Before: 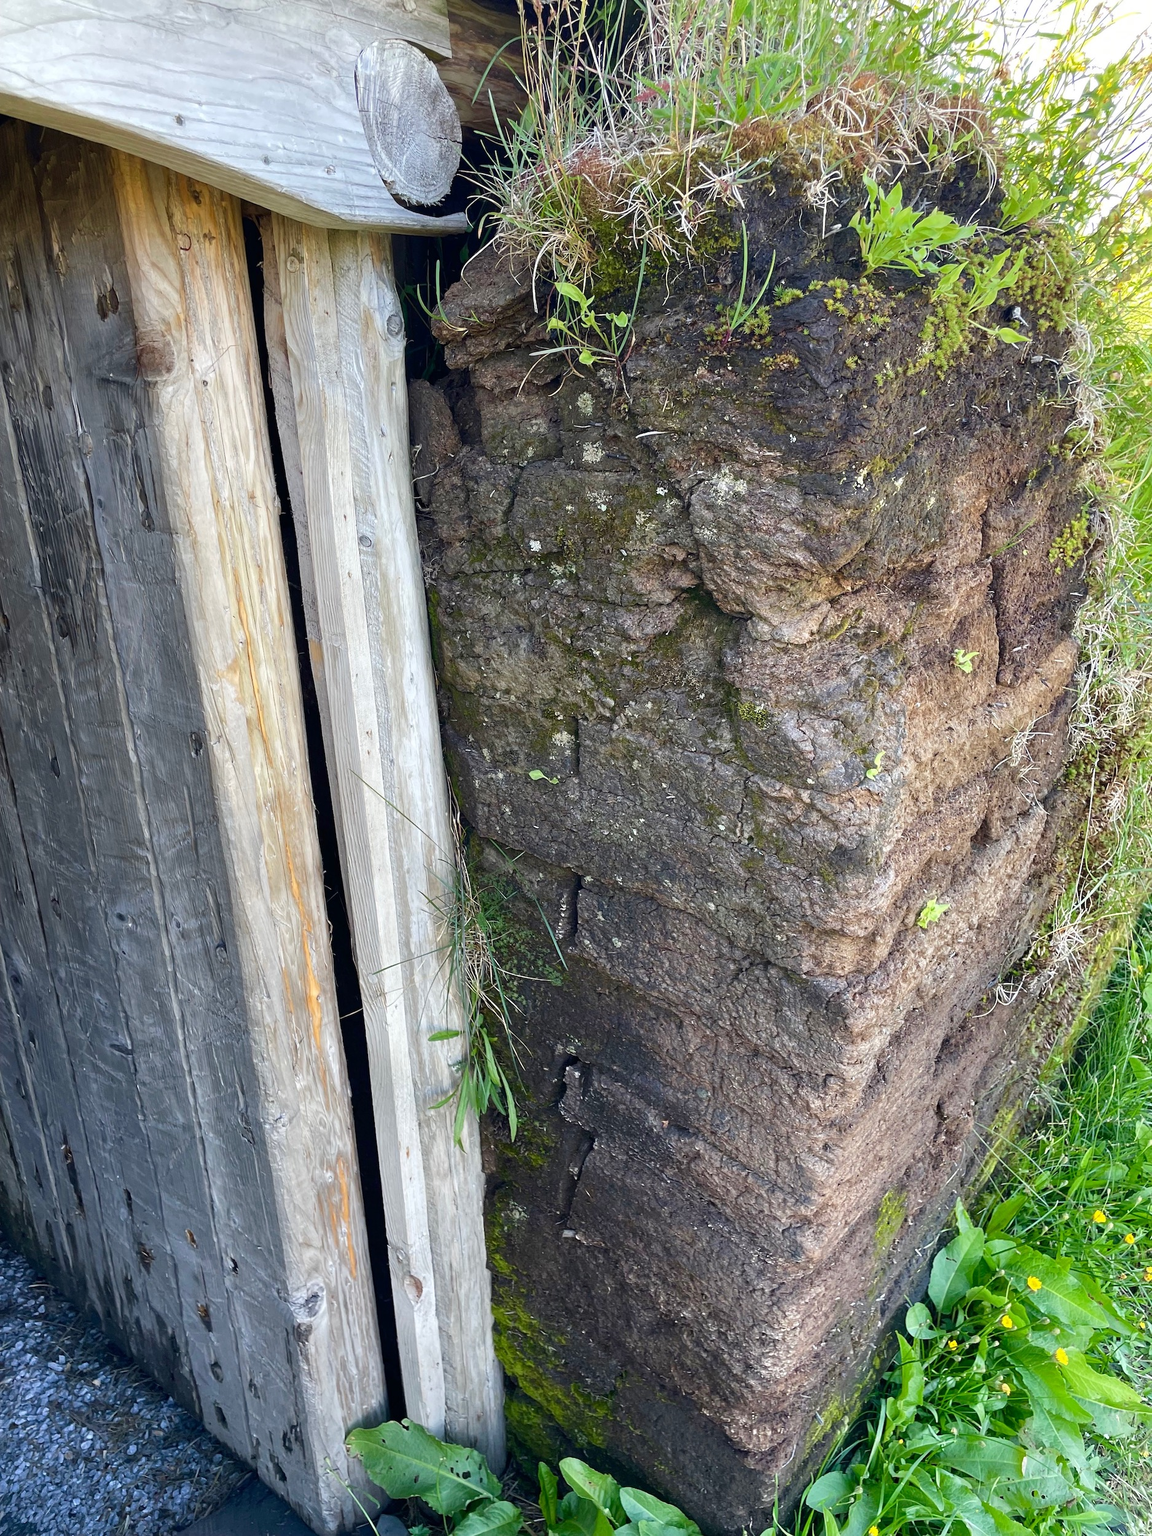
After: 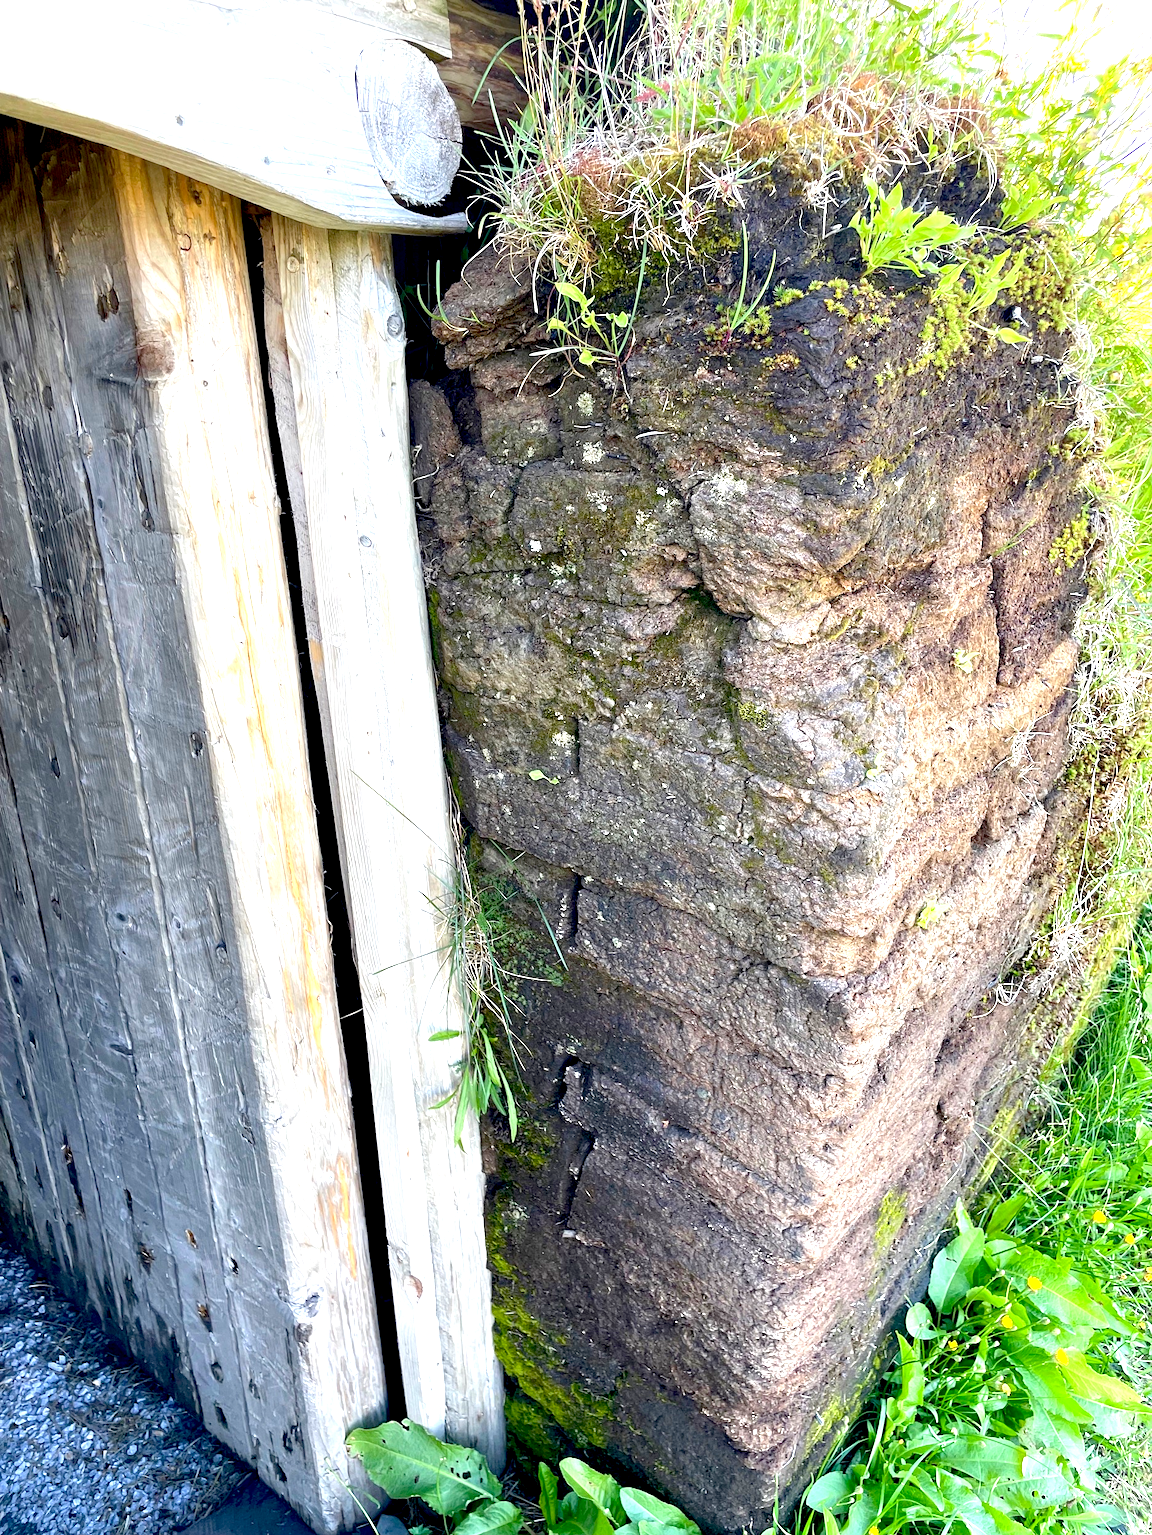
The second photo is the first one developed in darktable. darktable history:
exposure: black level correction 0.011, exposure 1.077 EV, compensate exposure bias true, compensate highlight preservation false
